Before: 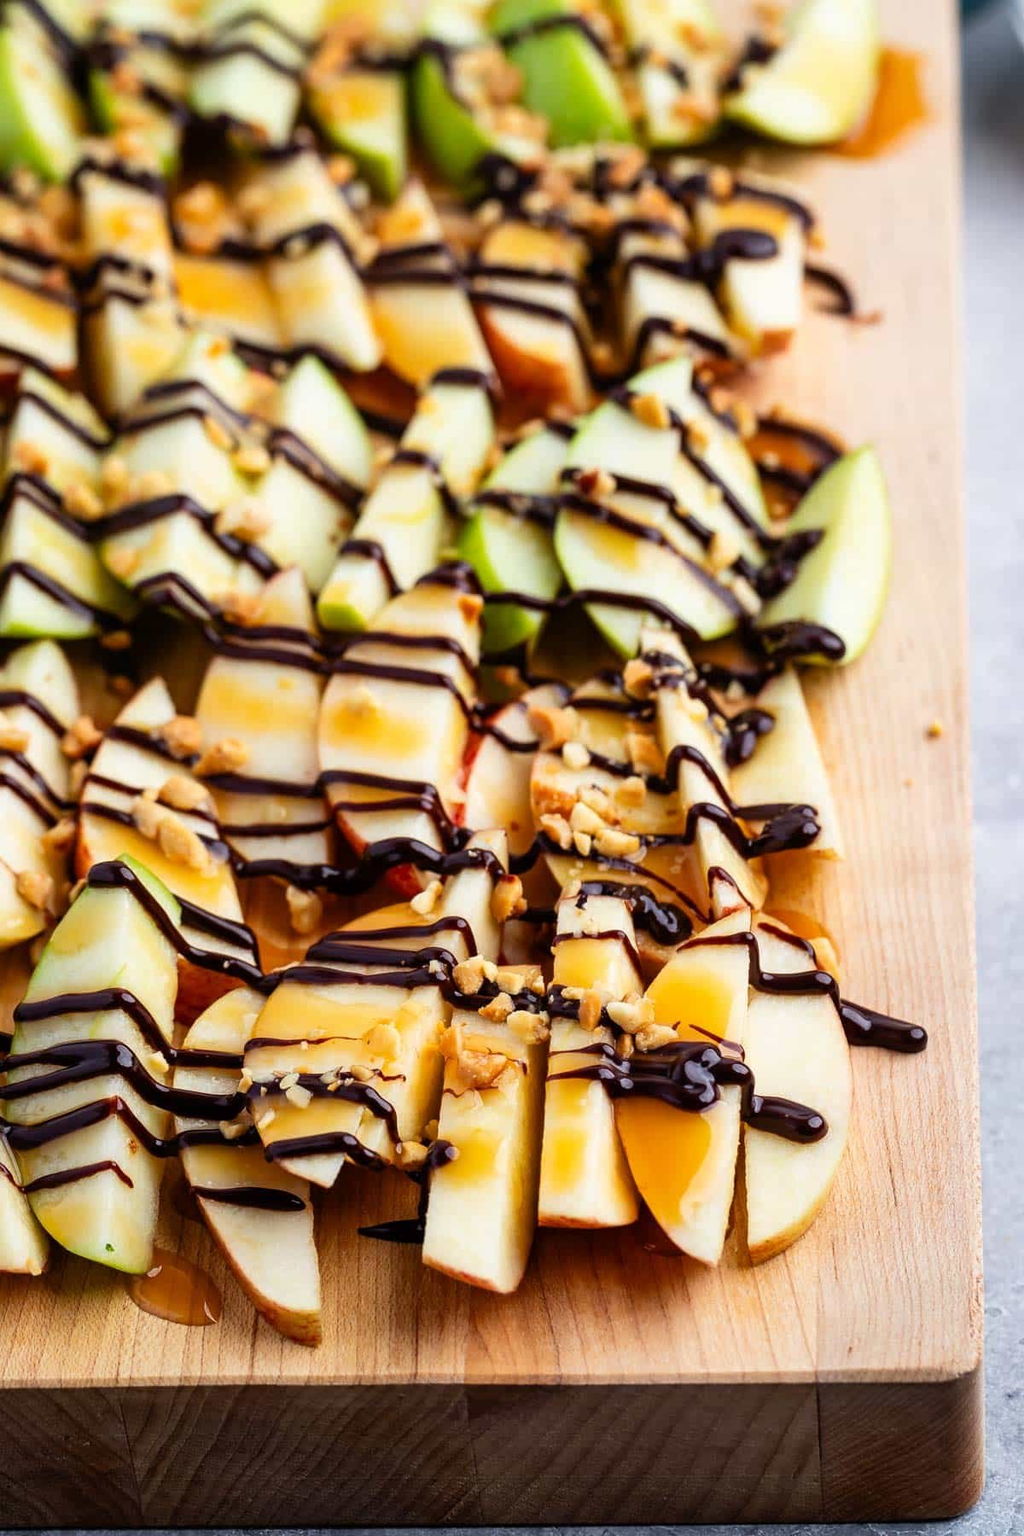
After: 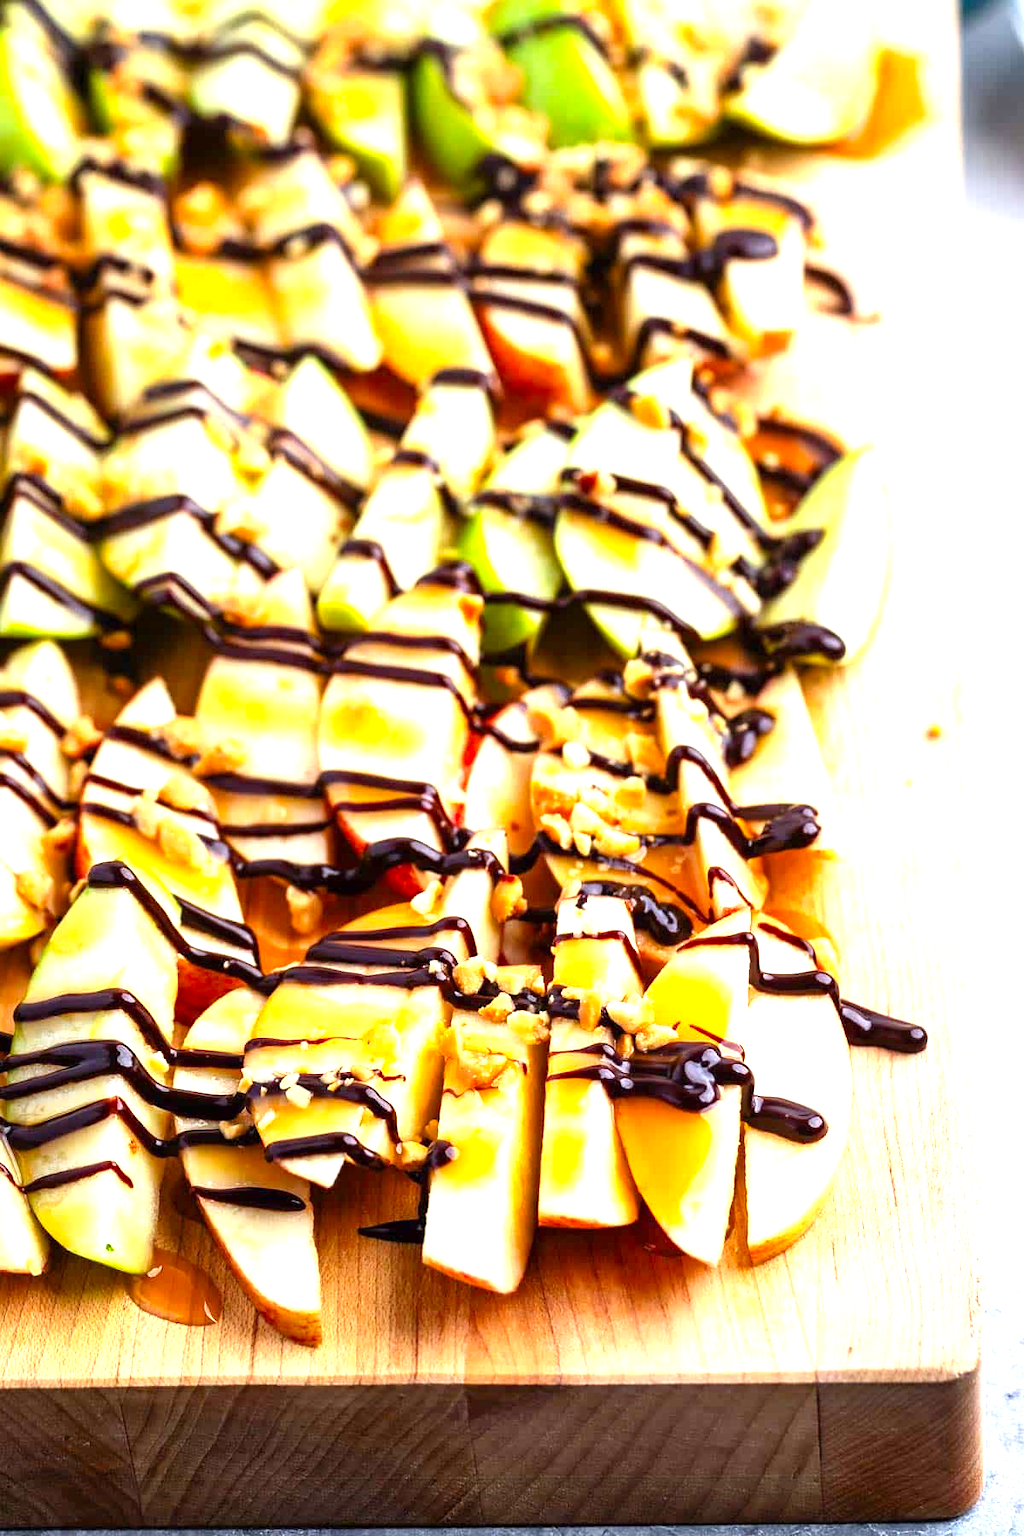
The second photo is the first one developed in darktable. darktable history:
contrast brightness saturation: contrast 0.04, saturation 0.16
exposure: exposure 1.137 EV, compensate highlight preservation false
